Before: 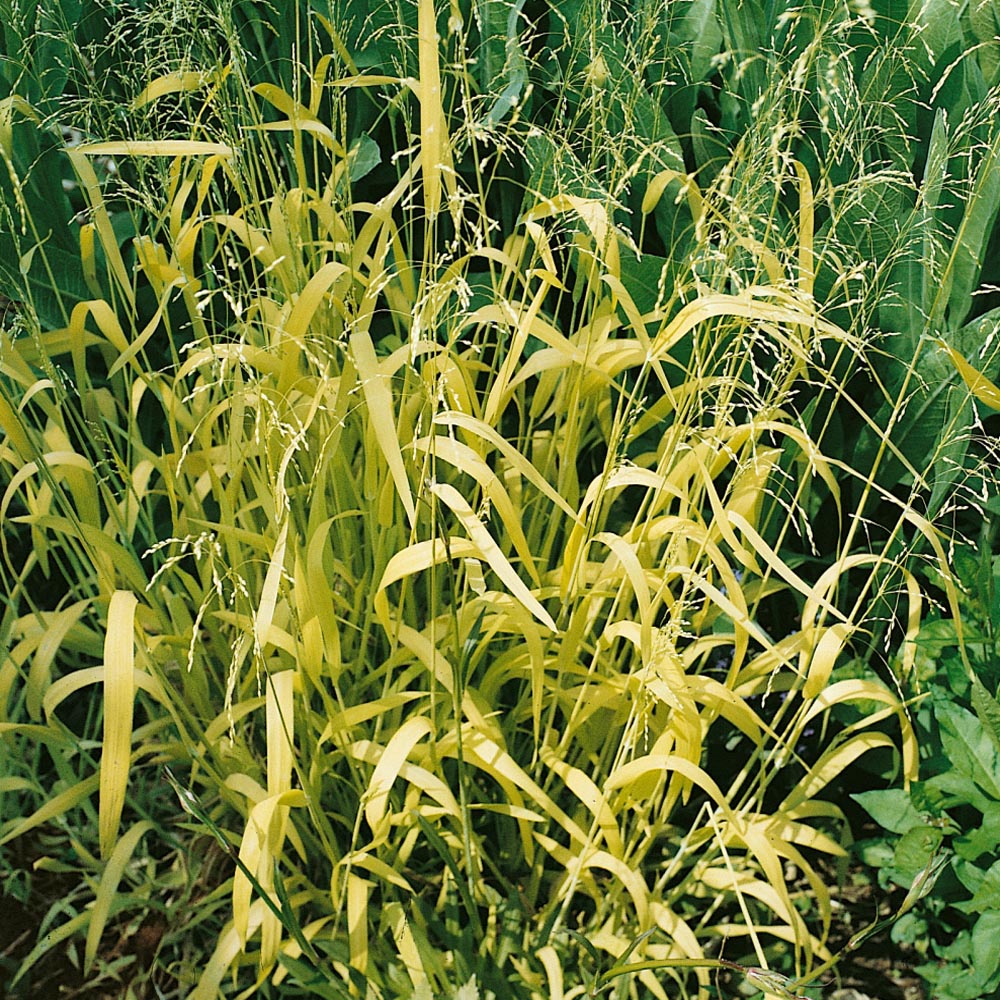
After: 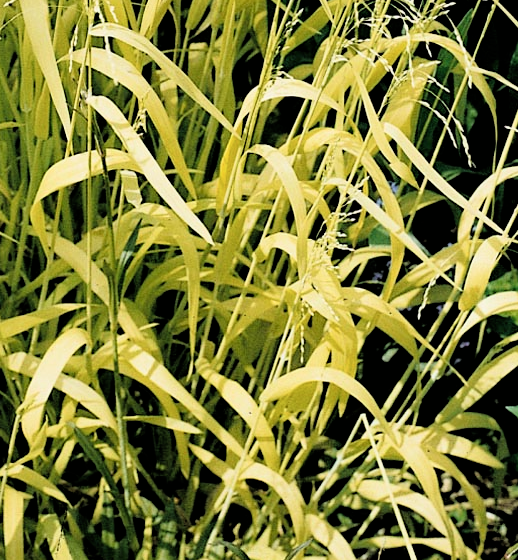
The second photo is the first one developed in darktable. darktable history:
crop: left 34.479%, top 38.822%, right 13.718%, bottom 5.172%
filmic rgb: black relative exposure -3.72 EV, white relative exposure 2.77 EV, dynamic range scaling -5.32%, hardness 3.03
